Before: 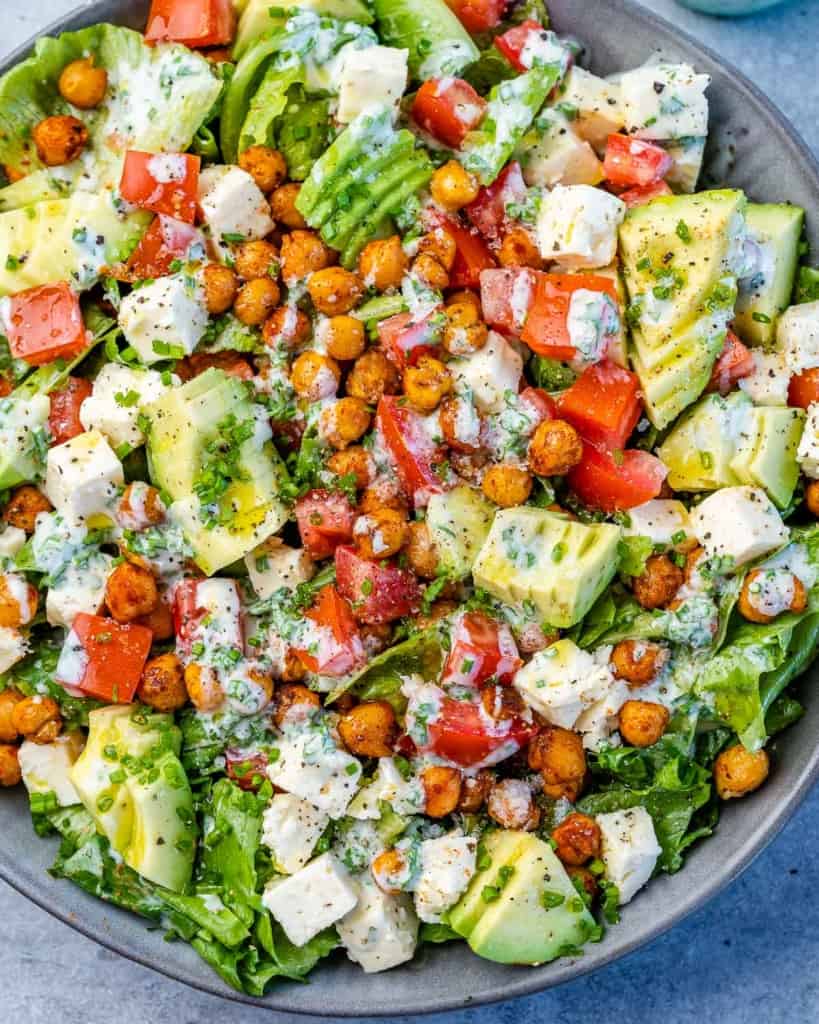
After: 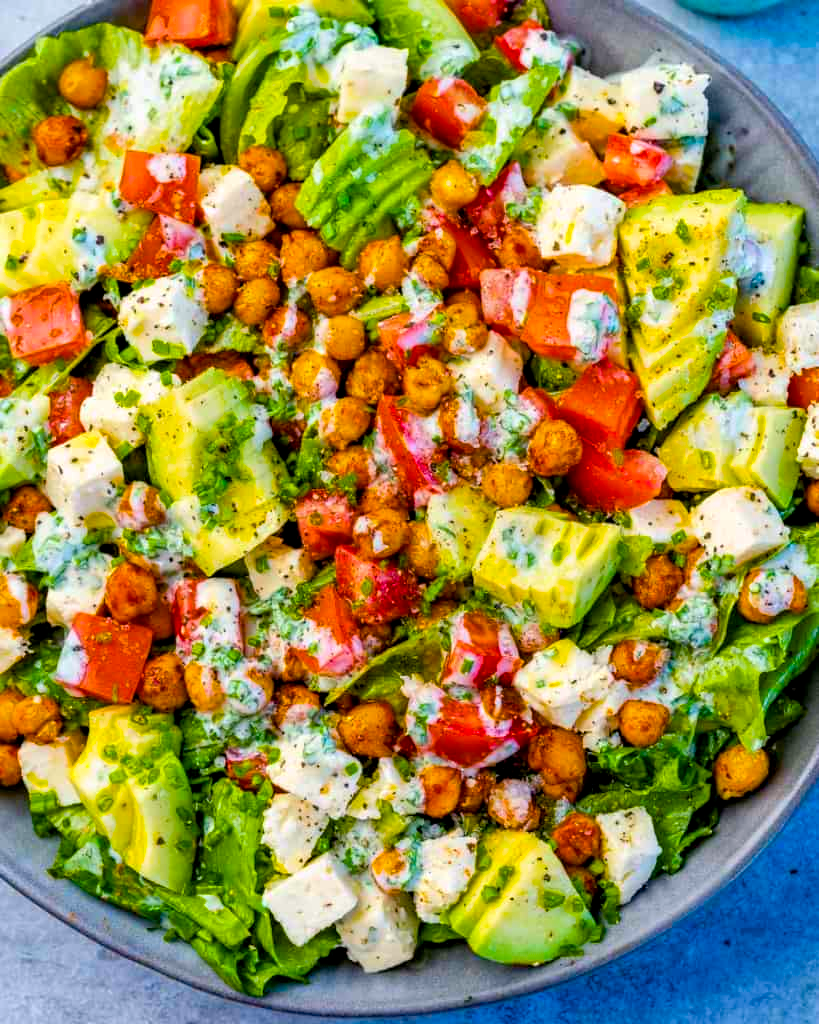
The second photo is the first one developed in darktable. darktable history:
shadows and highlights: shadows 36.25, highlights -26.93, soften with gaussian
exposure: black level correction 0.005, exposure 0.015 EV, compensate highlight preservation false
color balance rgb: highlights gain › chroma 0.615%, highlights gain › hue 57.05°, linear chroma grading › global chroma 40.621%, perceptual saturation grading › global saturation 18.244%, global vibrance 20%
